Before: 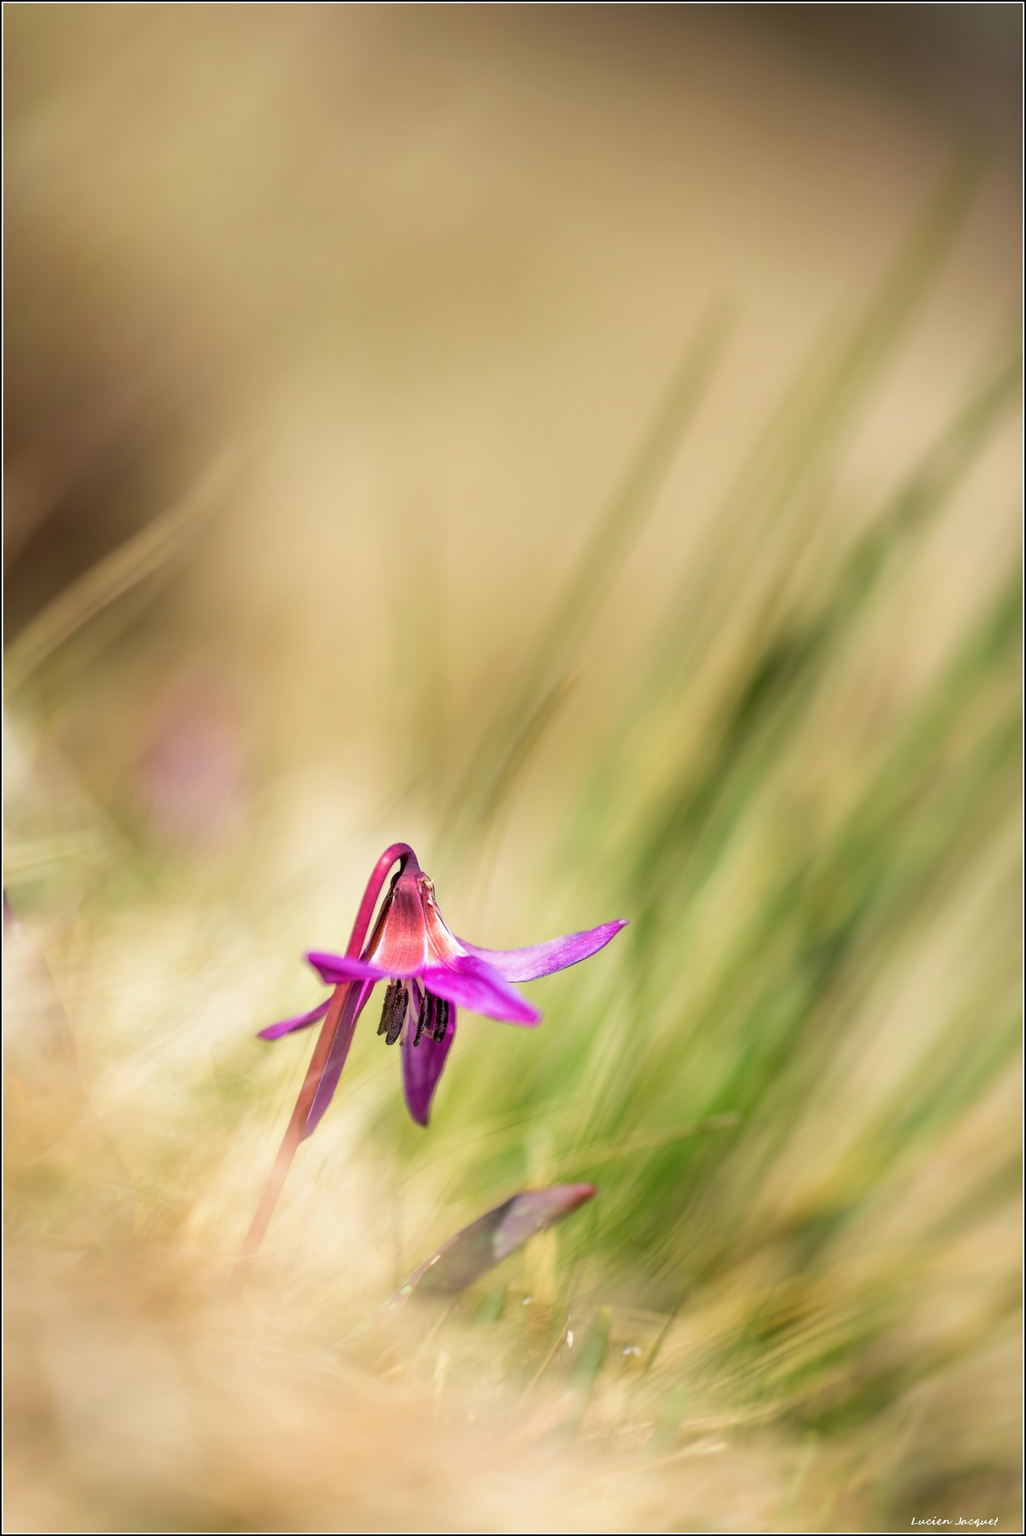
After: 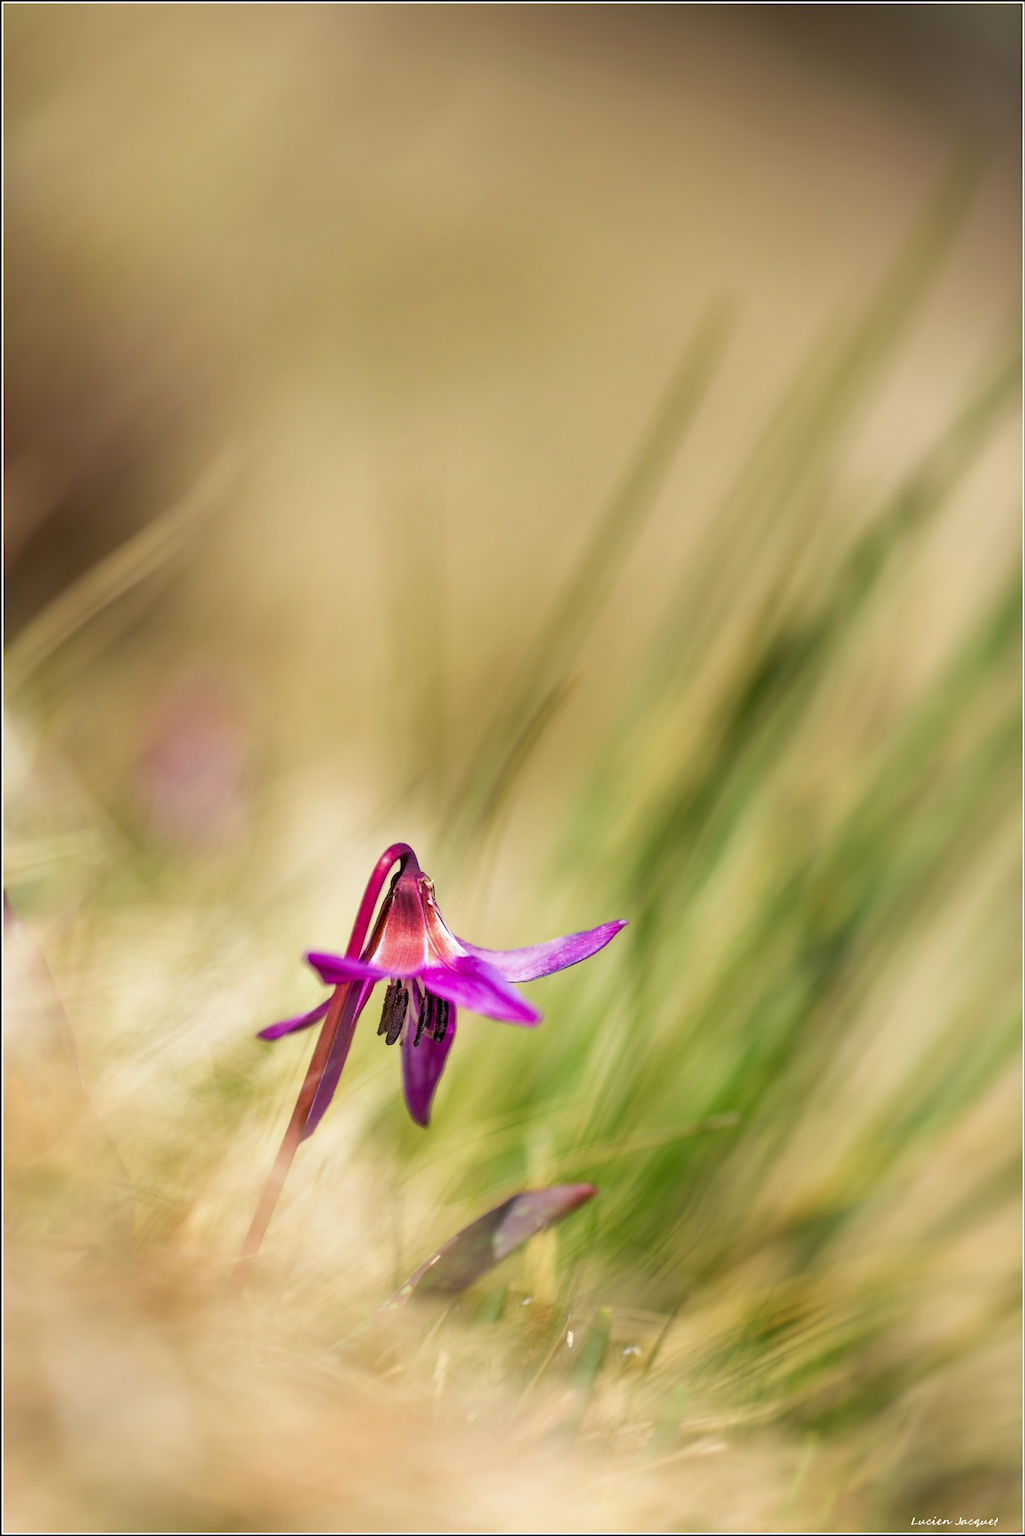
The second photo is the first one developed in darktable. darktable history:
shadows and highlights: shadows 6.23, soften with gaussian
